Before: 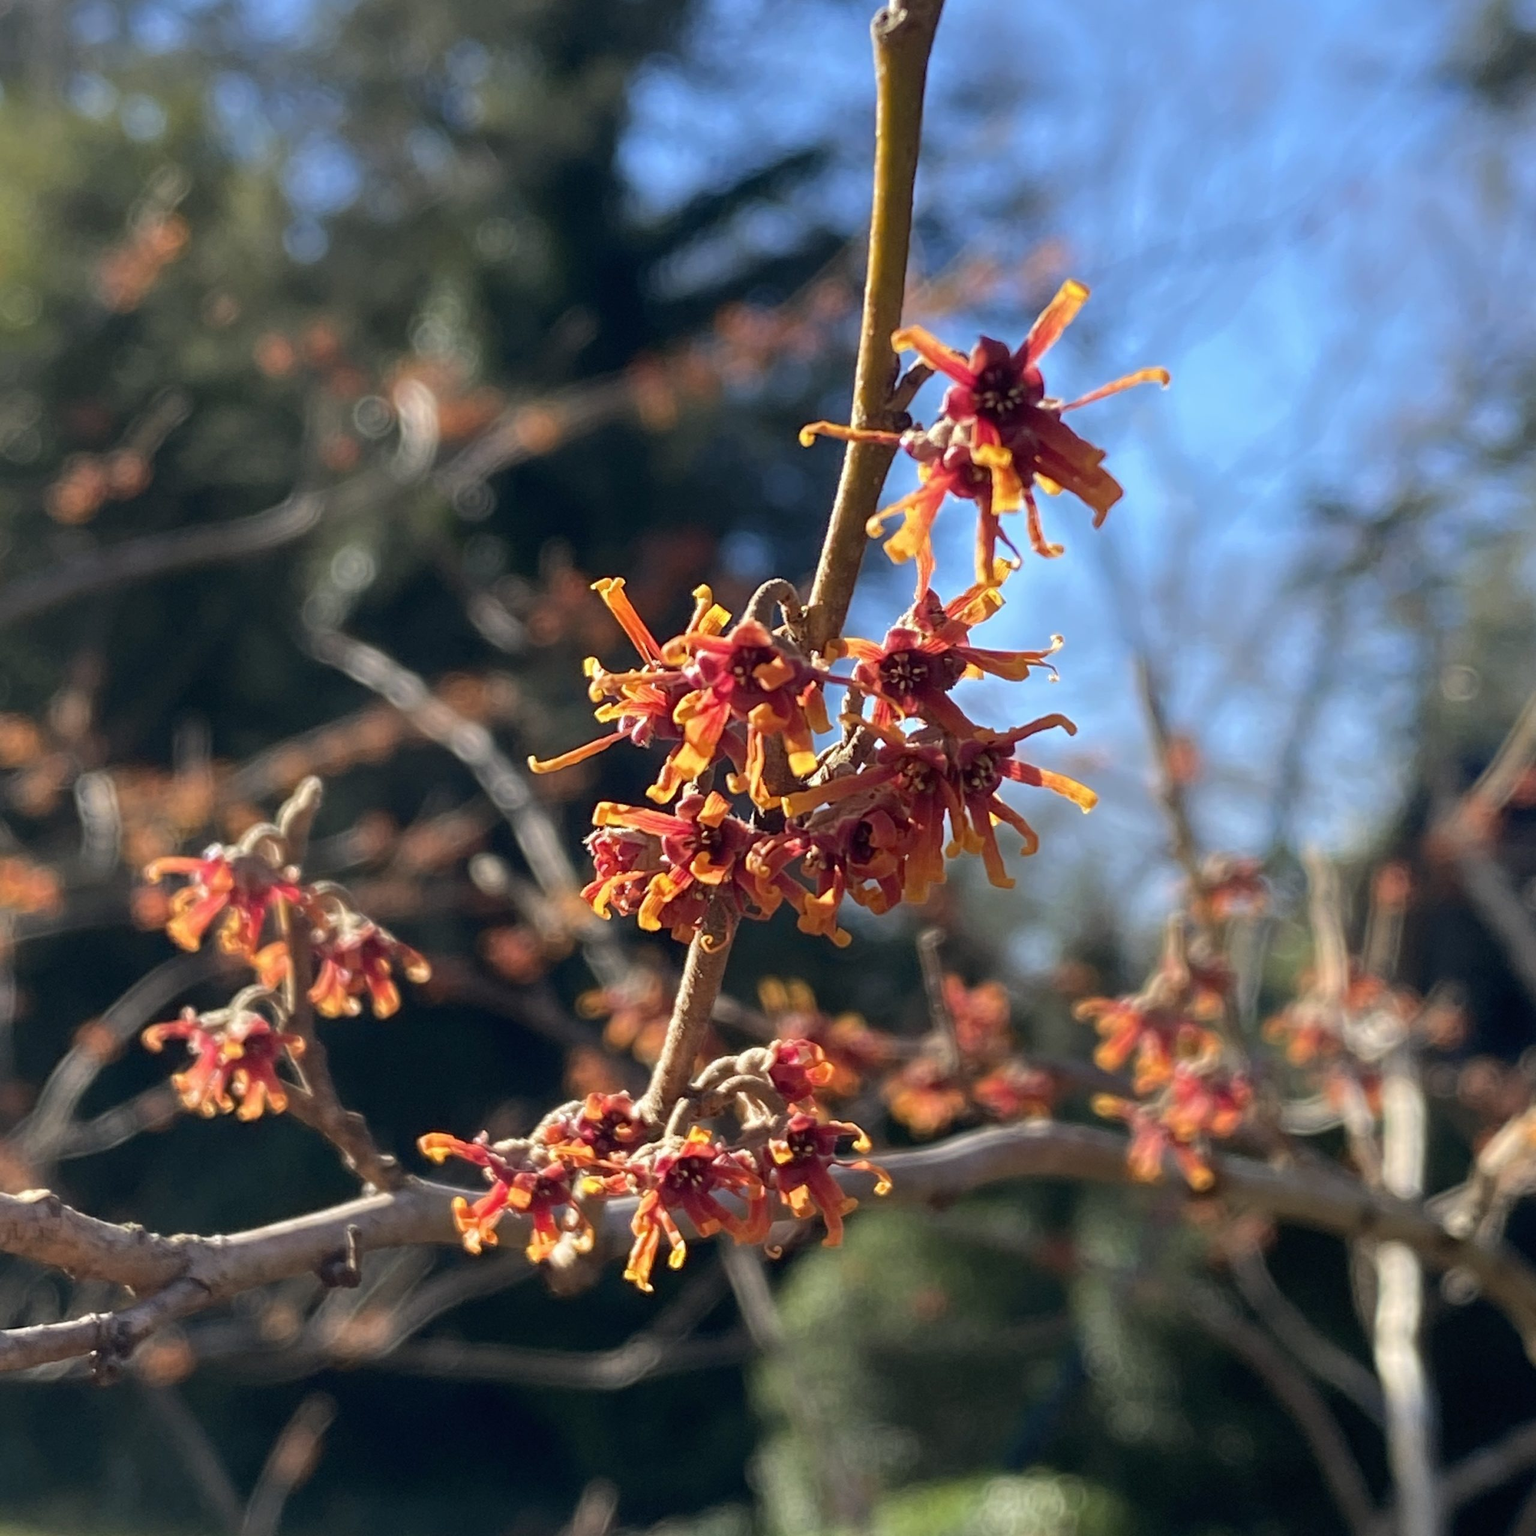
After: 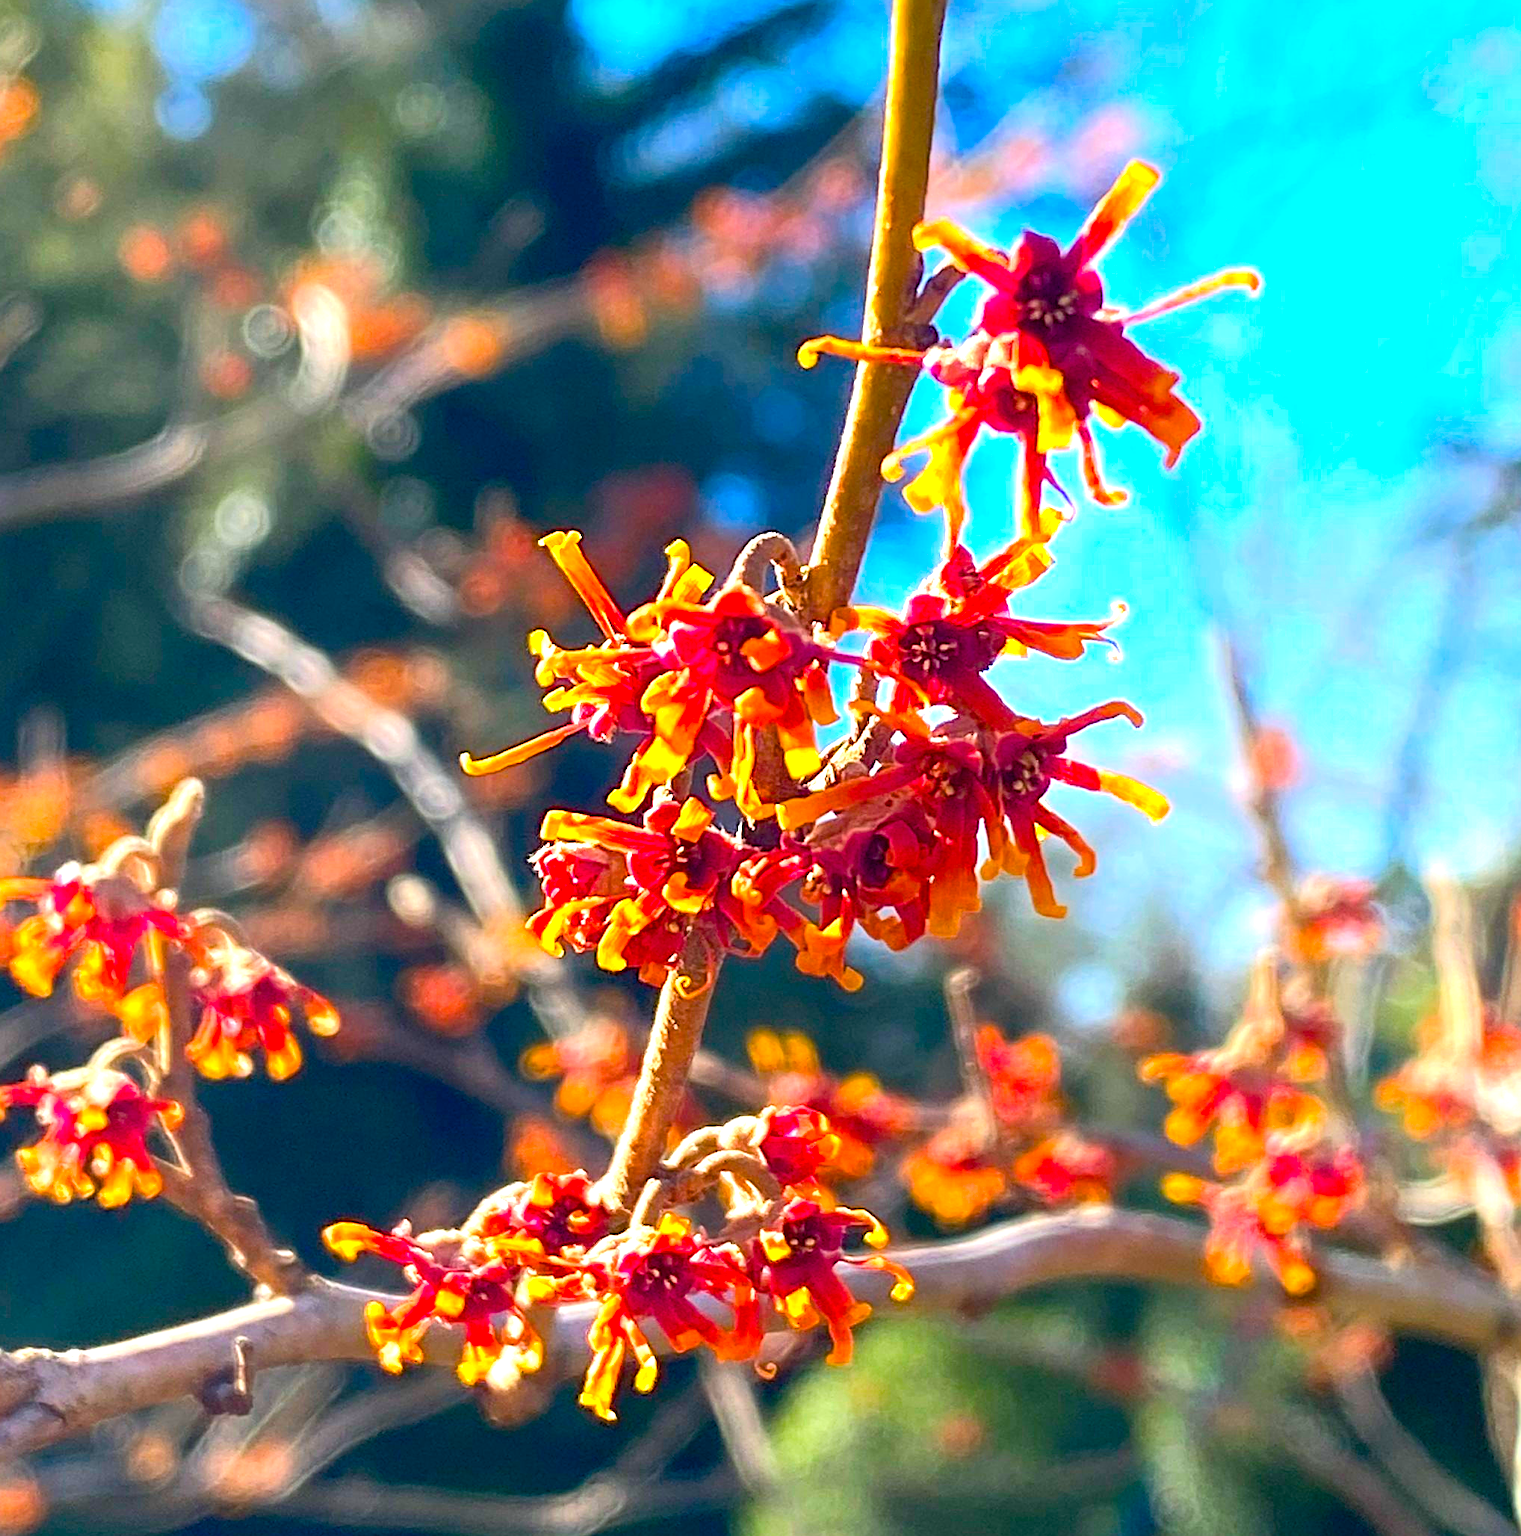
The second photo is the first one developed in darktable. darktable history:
contrast brightness saturation: contrast 0.072, brightness 0.073, saturation 0.18
sharpen: on, module defaults
crop and rotate: left 10.347%, top 9.878%, right 10.074%, bottom 9.785%
color balance rgb: power › chroma 0.516%, power › hue 258.06°, linear chroma grading › shadows 31.42%, linear chroma grading › global chroma -2.393%, linear chroma grading › mid-tones 3.776%, perceptual saturation grading › global saturation 19.759%, perceptual brilliance grading › global brilliance 29.97%, perceptual brilliance grading › highlights 12.01%, perceptual brilliance grading › mid-tones 23.205%, contrast -10.543%
